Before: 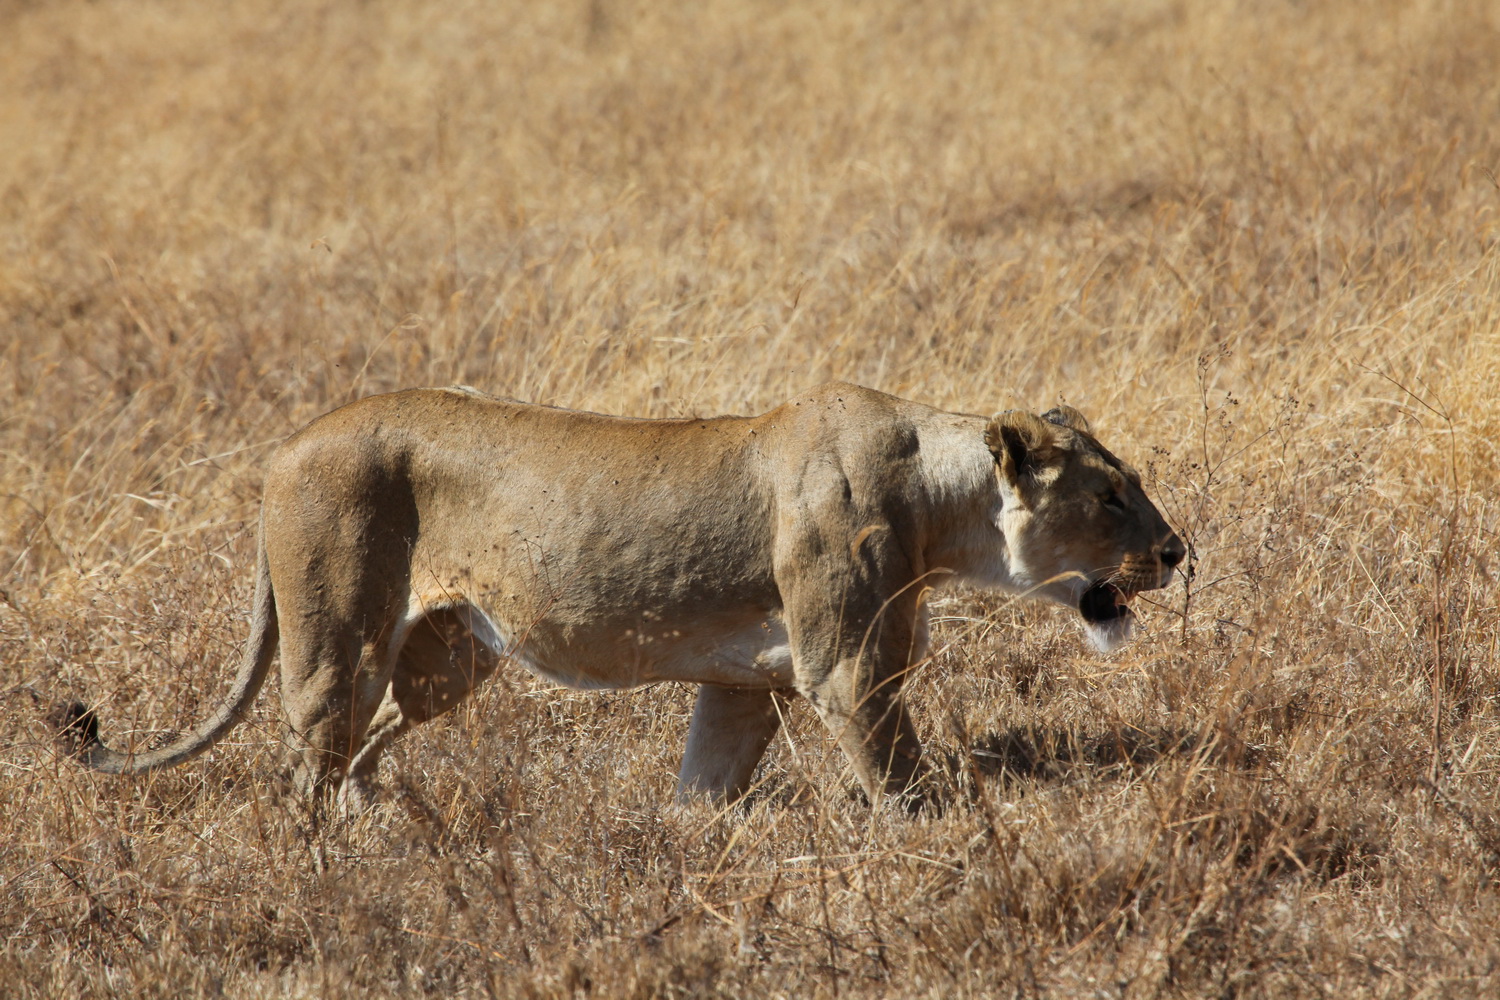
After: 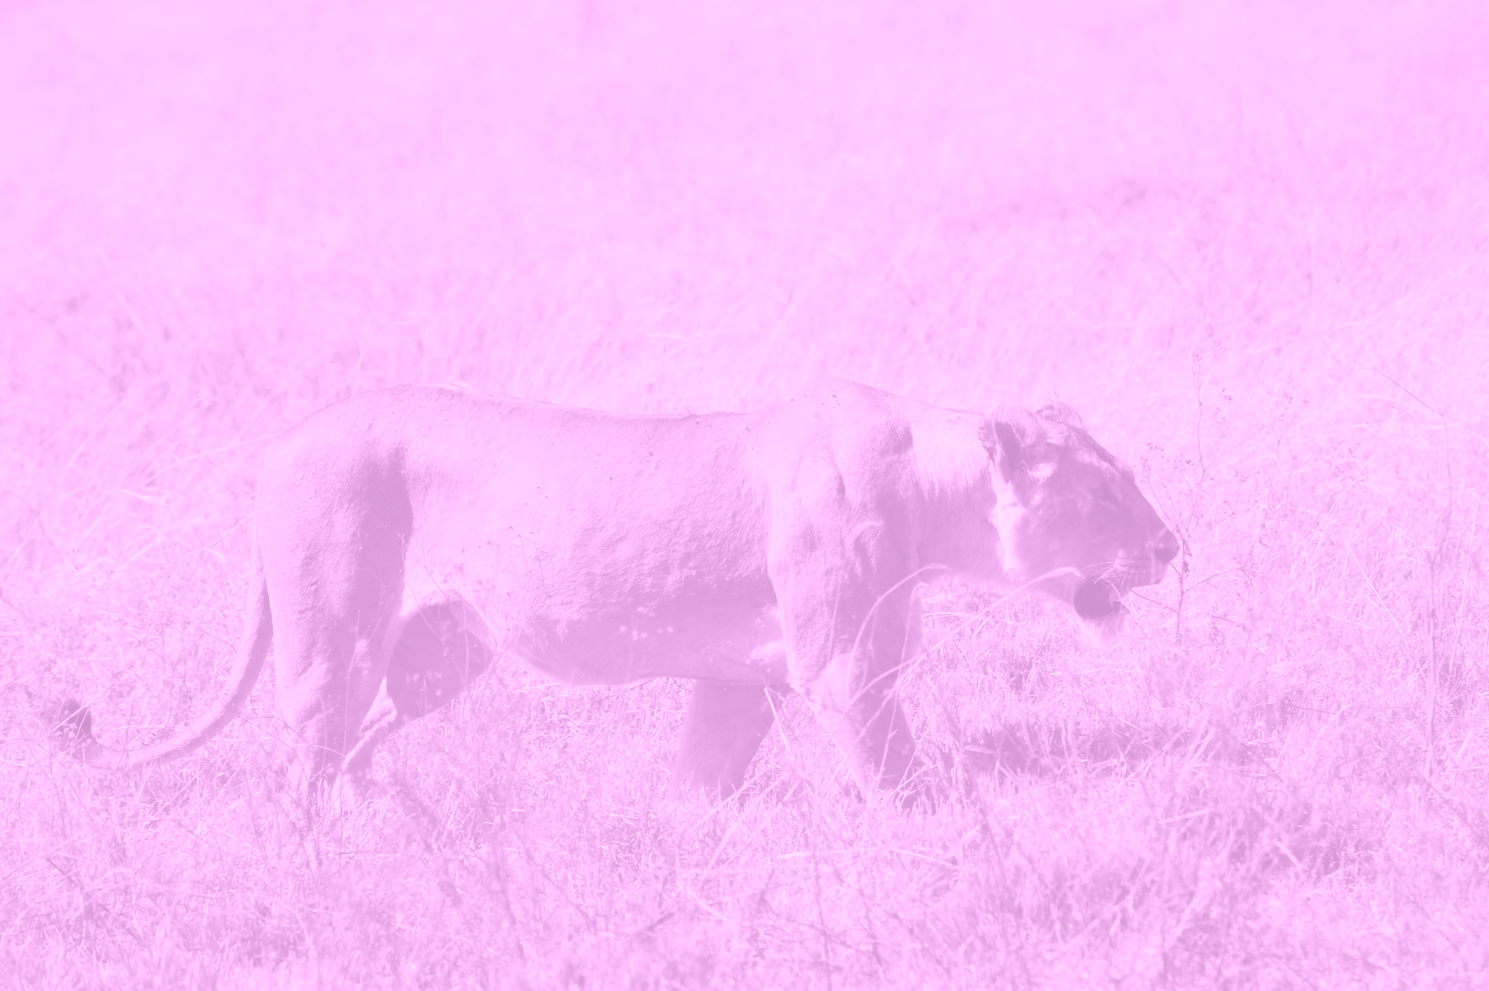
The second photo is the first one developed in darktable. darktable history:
crop: left 0.434%, top 0.485%, right 0.244%, bottom 0.386%
colorize: hue 331.2°, saturation 75%, source mix 30.28%, lightness 70.52%, version 1
